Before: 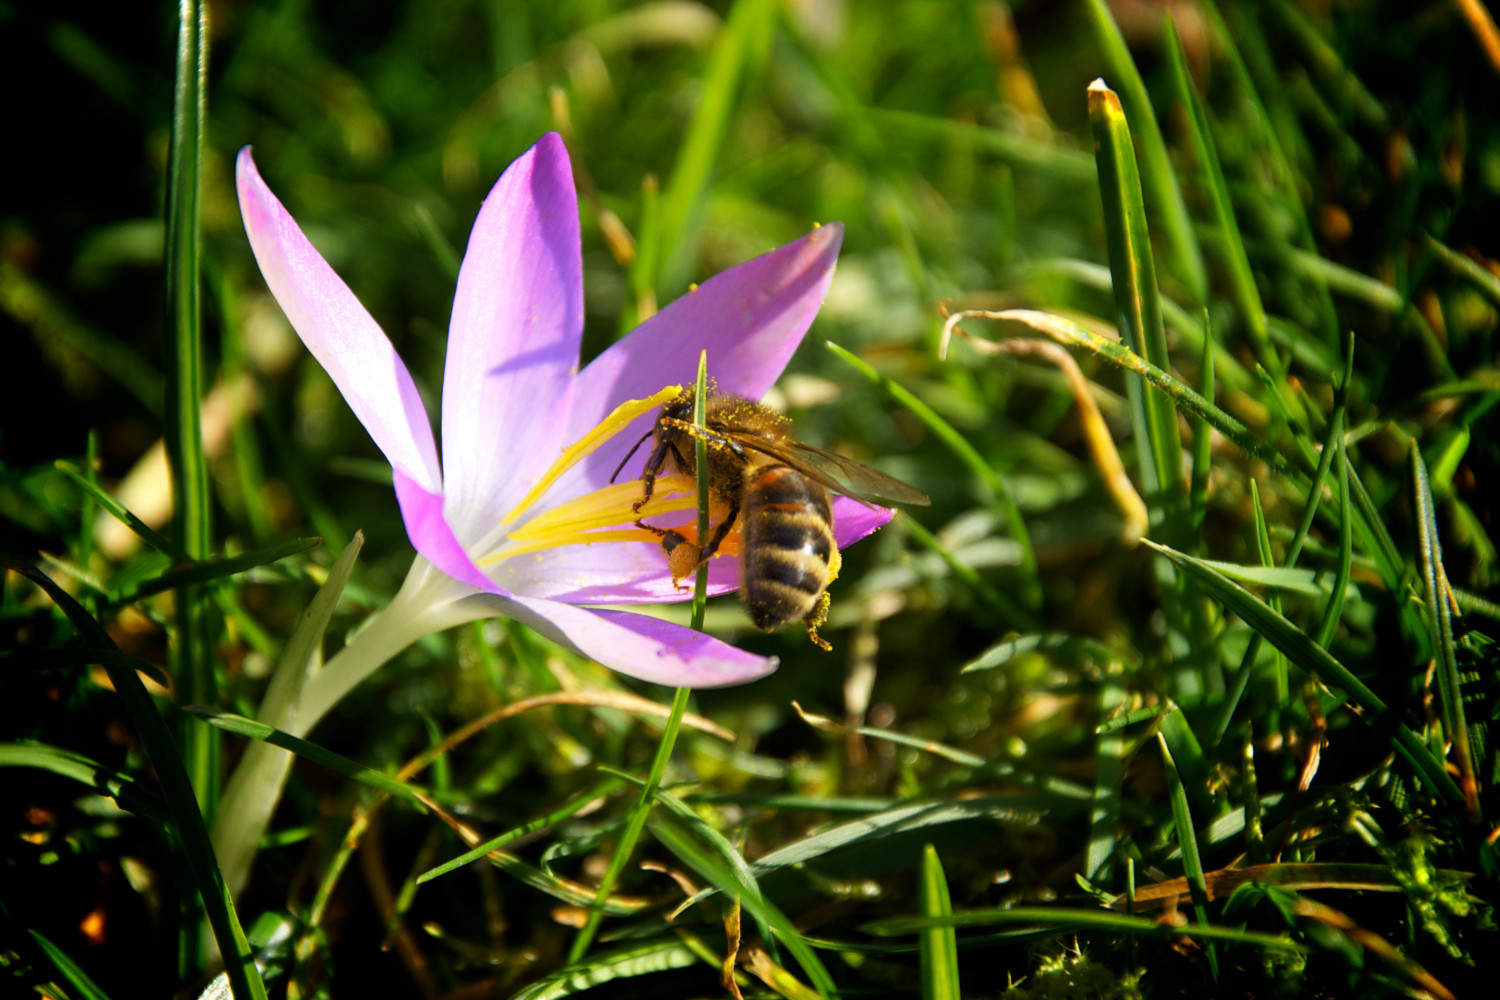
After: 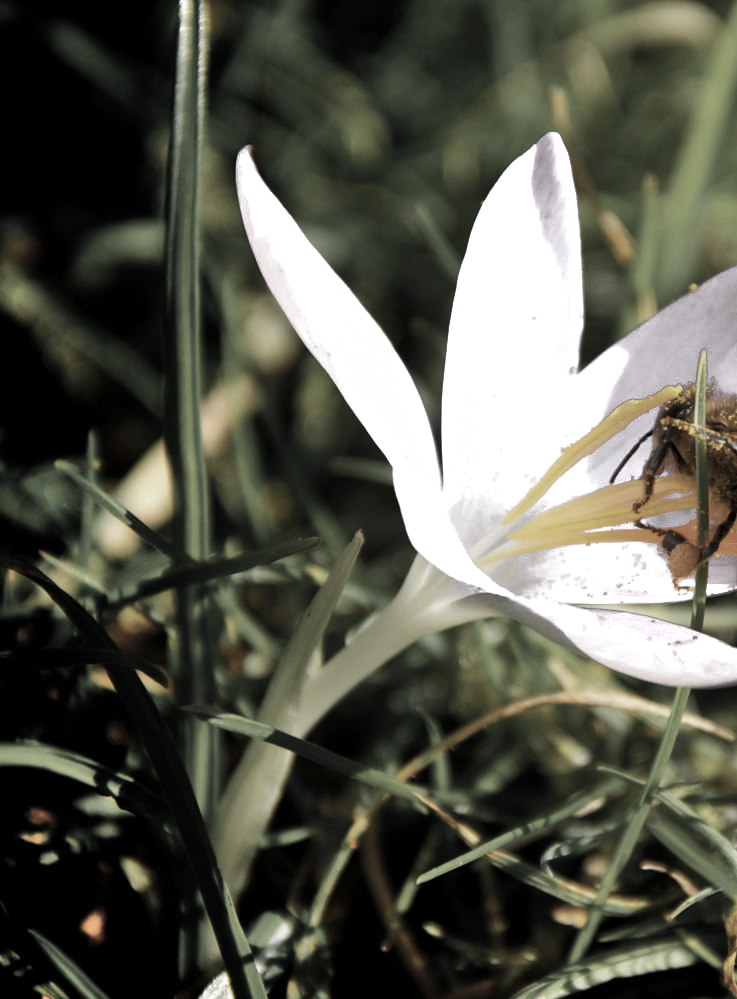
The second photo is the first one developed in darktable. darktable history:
crop and rotate: left 0%, top 0%, right 50.845%
color zones: curves: ch0 [(0, 0.613) (0.01, 0.613) (0.245, 0.448) (0.498, 0.529) (0.642, 0.665) (0.879, 0.777) (0.99, 0.613)]; ch1 [(0, 0.035) (0.121, 0.189) (0.259, 0.197) (0.415, 0.061) (0.589, 0.022) (0.732, 0.022) (0.857, 0.026) (0.991, 0.053)]
shadows and highlights: shadows 37.27, highlights -28.18, soften with gaussian
